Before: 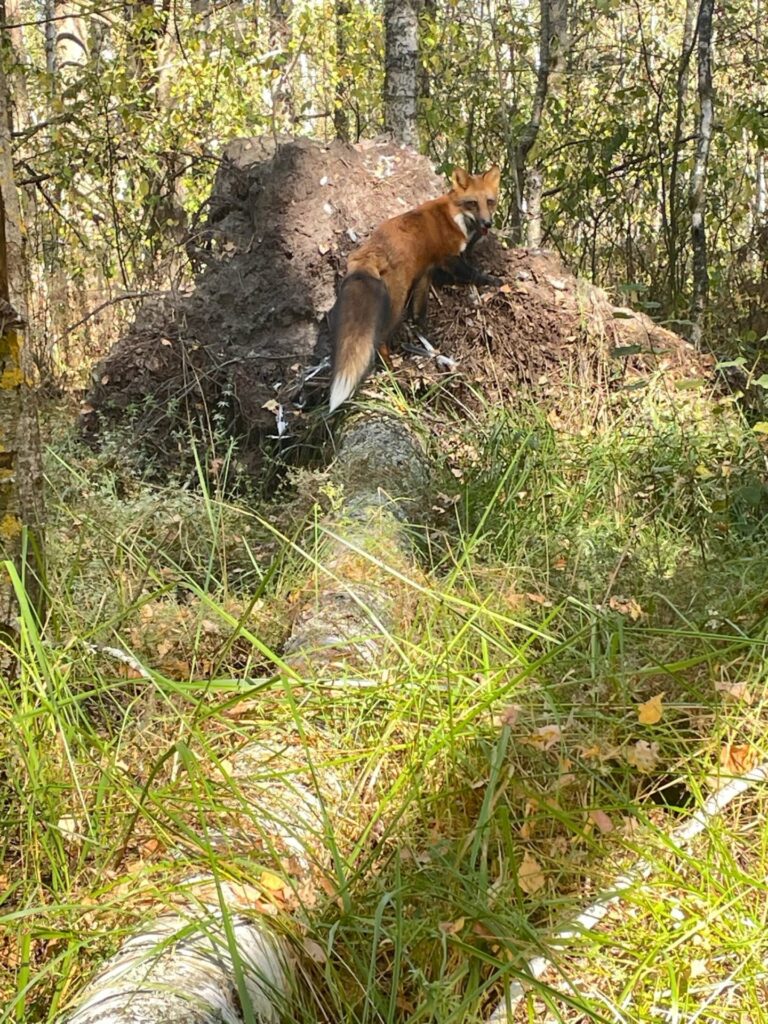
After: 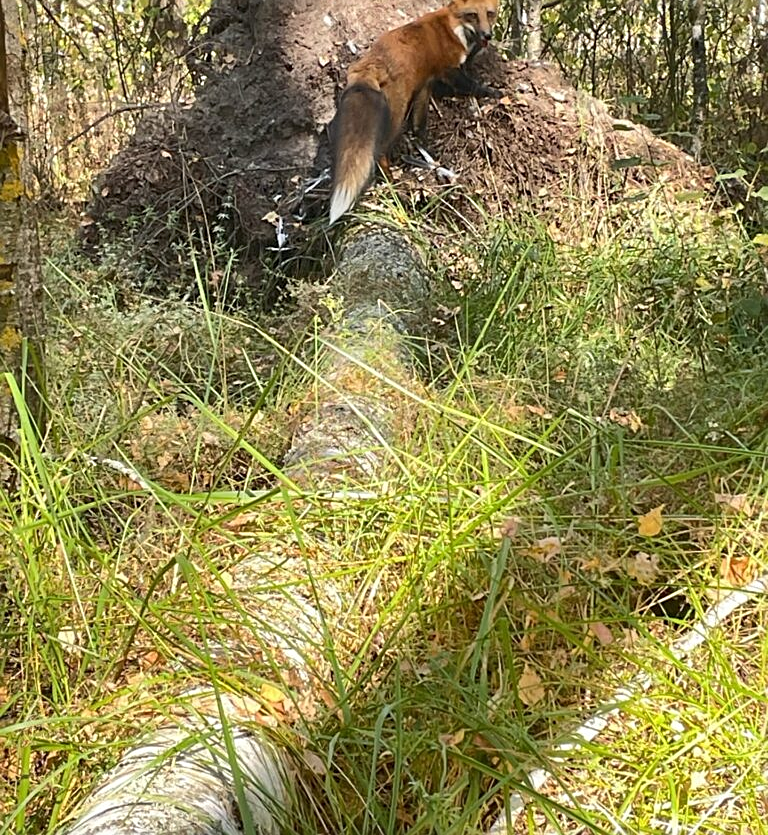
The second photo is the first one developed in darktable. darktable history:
sharpen: on, module defaults
crop and rotate: top 18.398%
